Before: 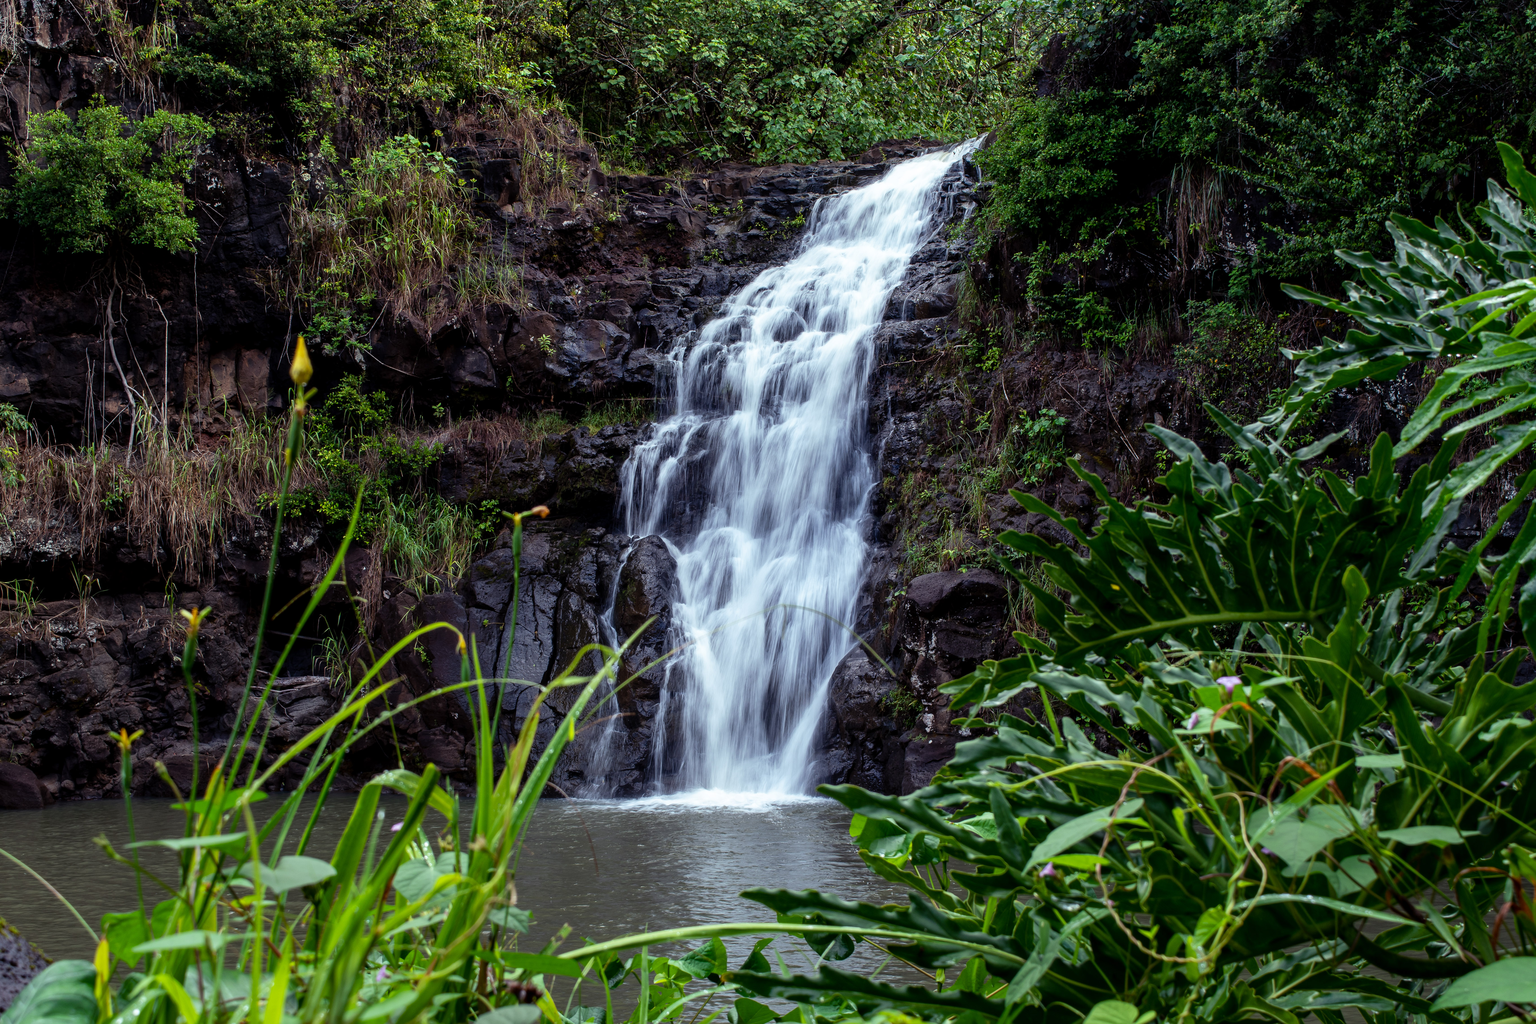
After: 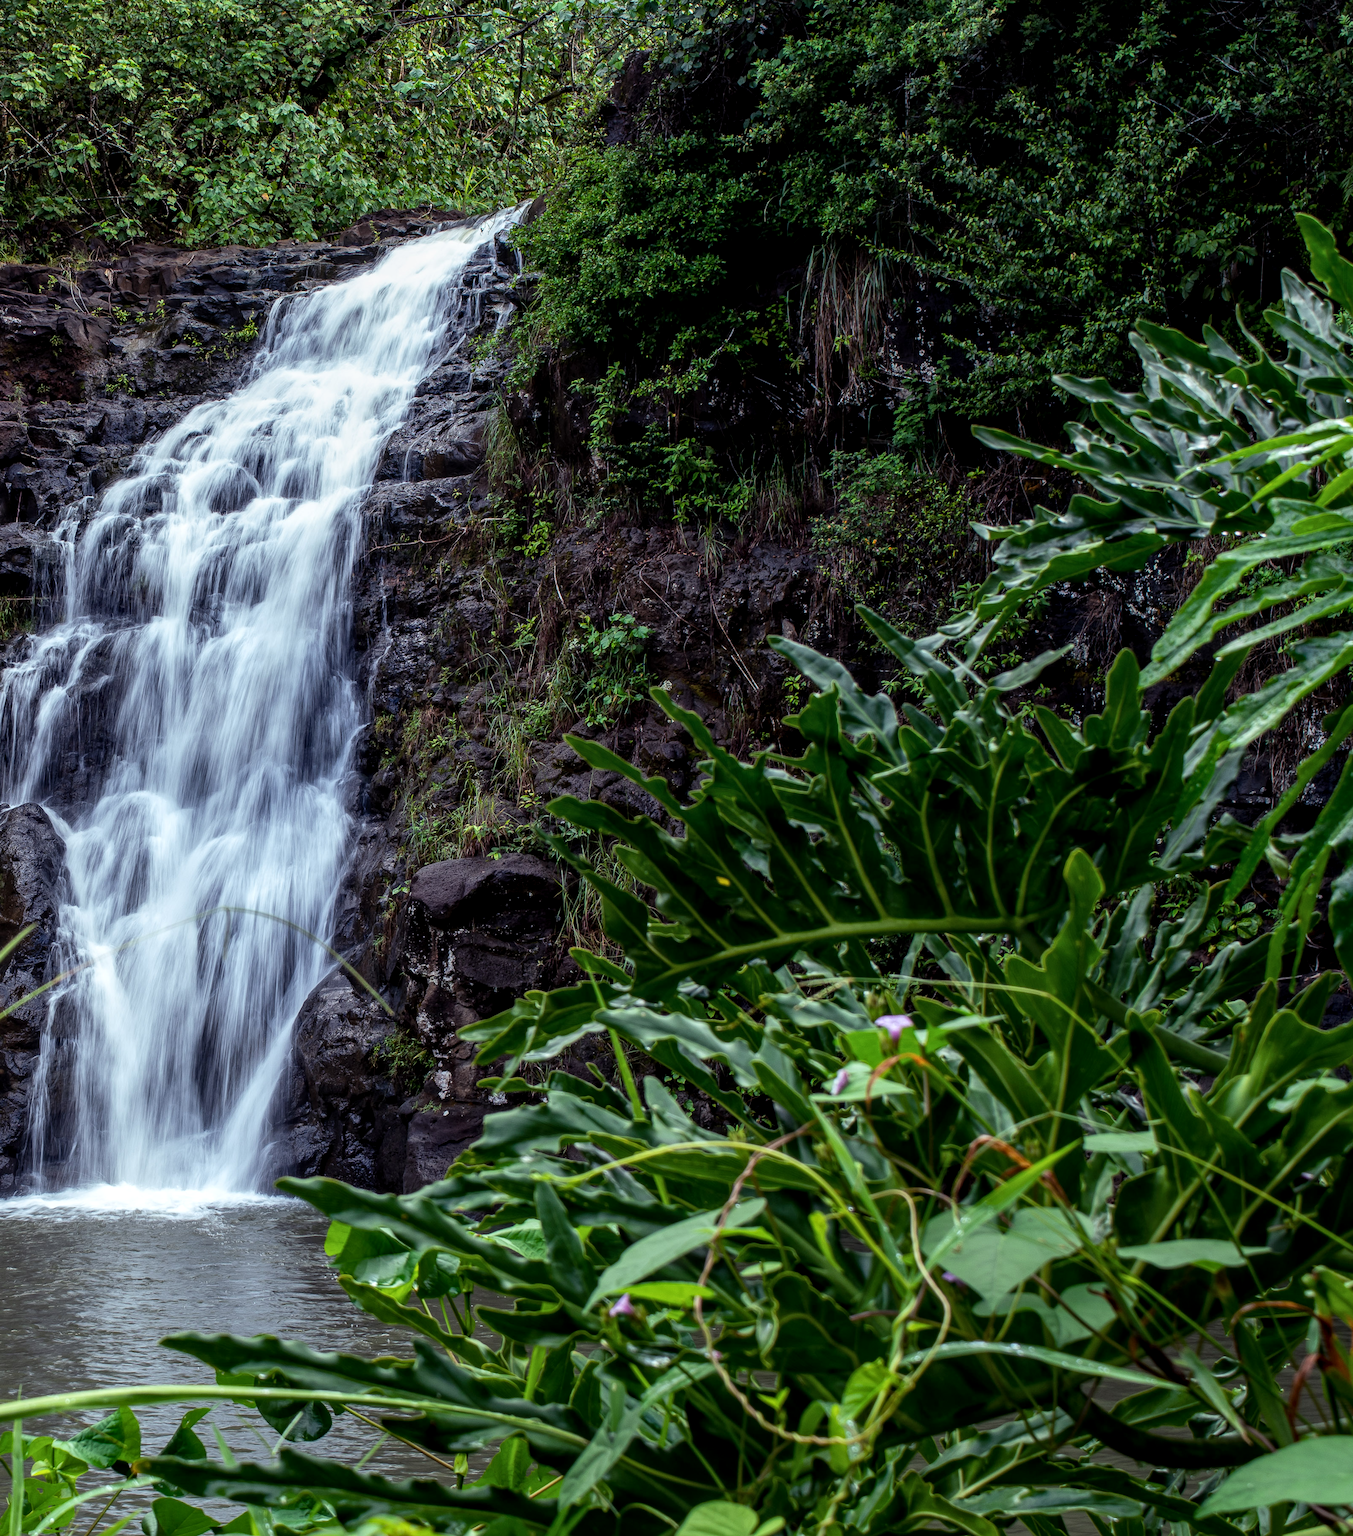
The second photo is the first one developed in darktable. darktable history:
local contrast: on, module defaults
crop: left 41.244%
